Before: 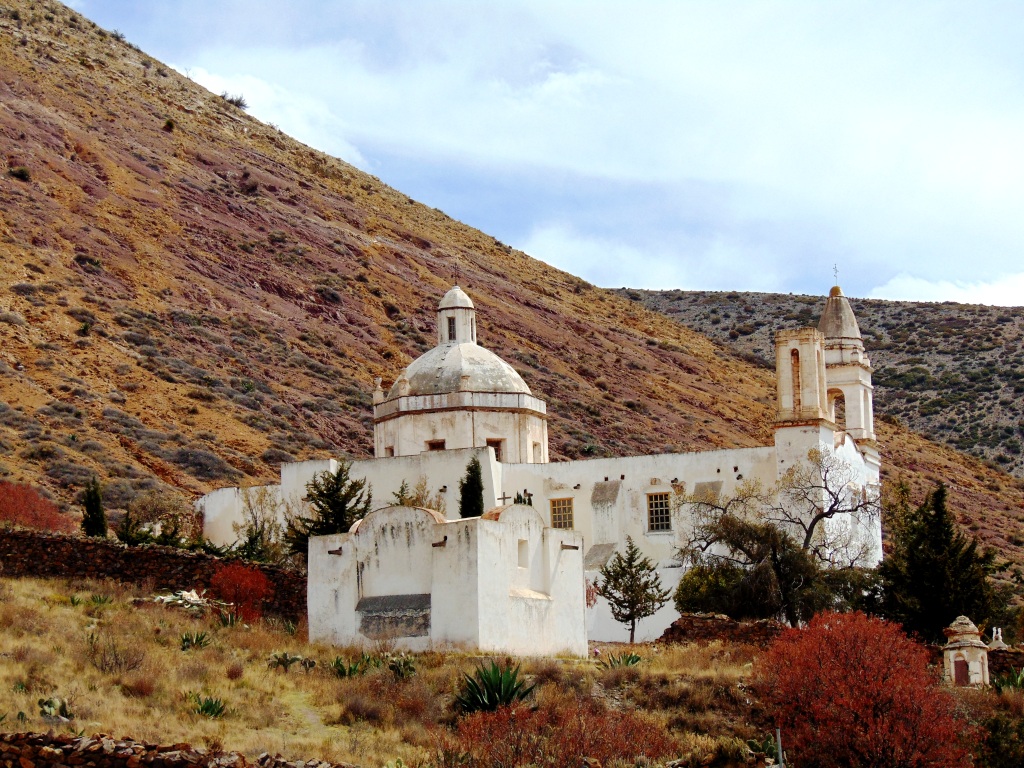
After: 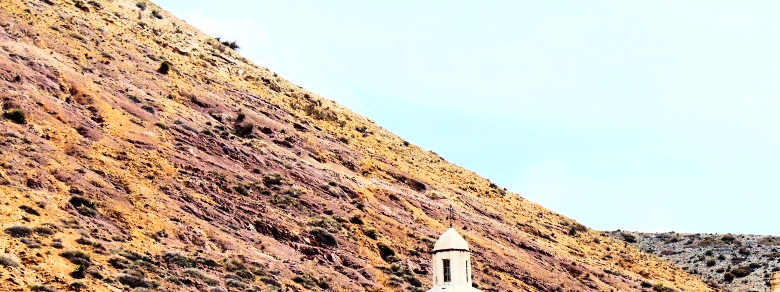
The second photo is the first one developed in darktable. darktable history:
crop: left 0.579%, top 7.627%, right 23.167%, bottom 54.275%
rgb curve: curves: ch0 [(0, 0) (0.21, 0.15) (0.24, 0.21) (0.5, 0.75) (0.75, 0.96) (0.89, 0.99) (1, 1)]; ch1 [(0, 0.02) (0.21, 0.13) (0.25, 0.2) (0.5, 0.67) (0.75, 0.9) (0.89, 0.97) (1, 1)]; ch2 [(0, 0.02) (0.21, 0.13) (0.25, 0.2) (0.5, 0.67) (0.75, 0.9) (0.89, 0.97) (1, 1)], compensate middle gray true
